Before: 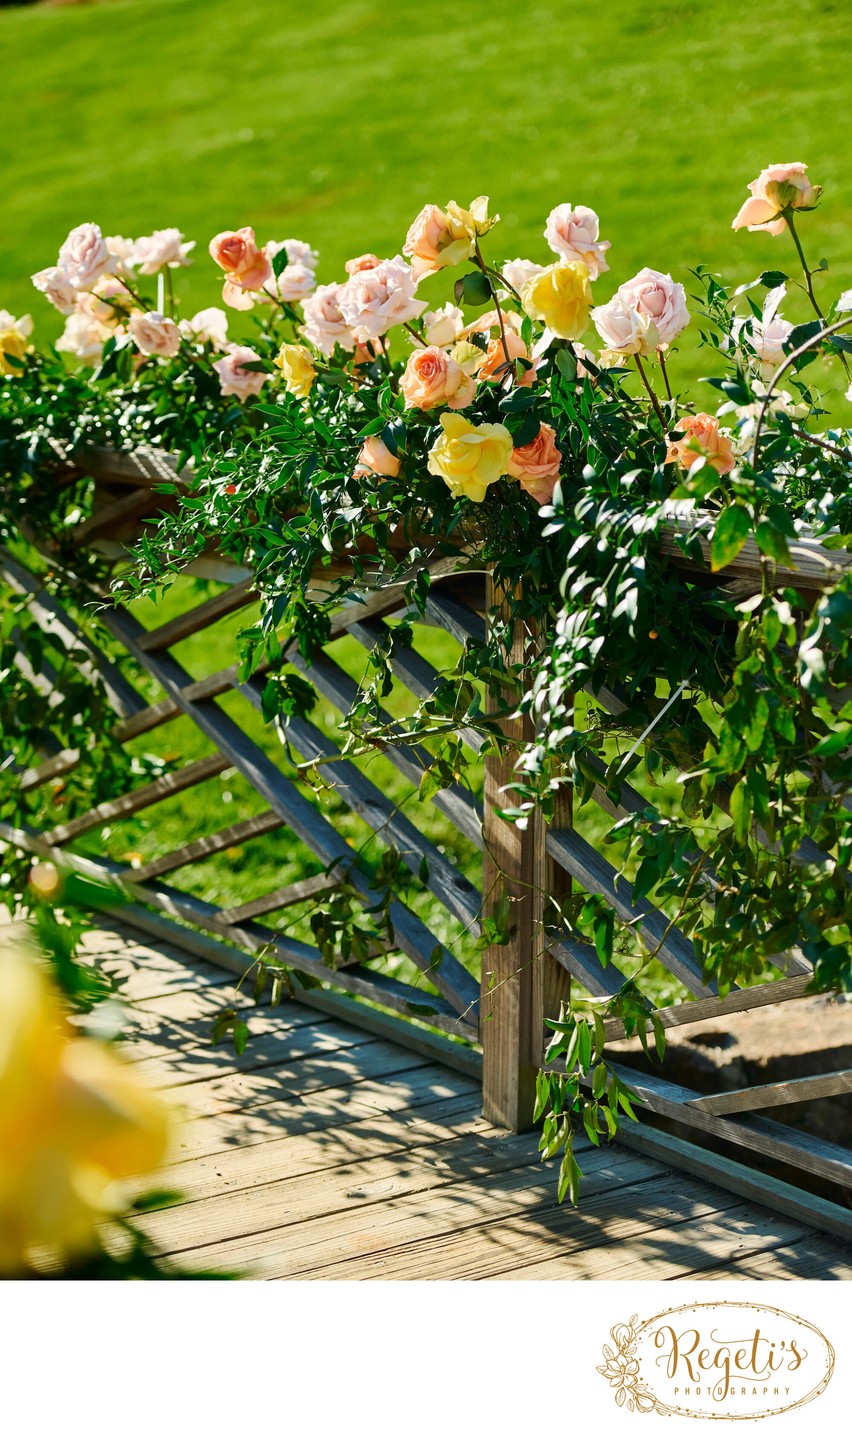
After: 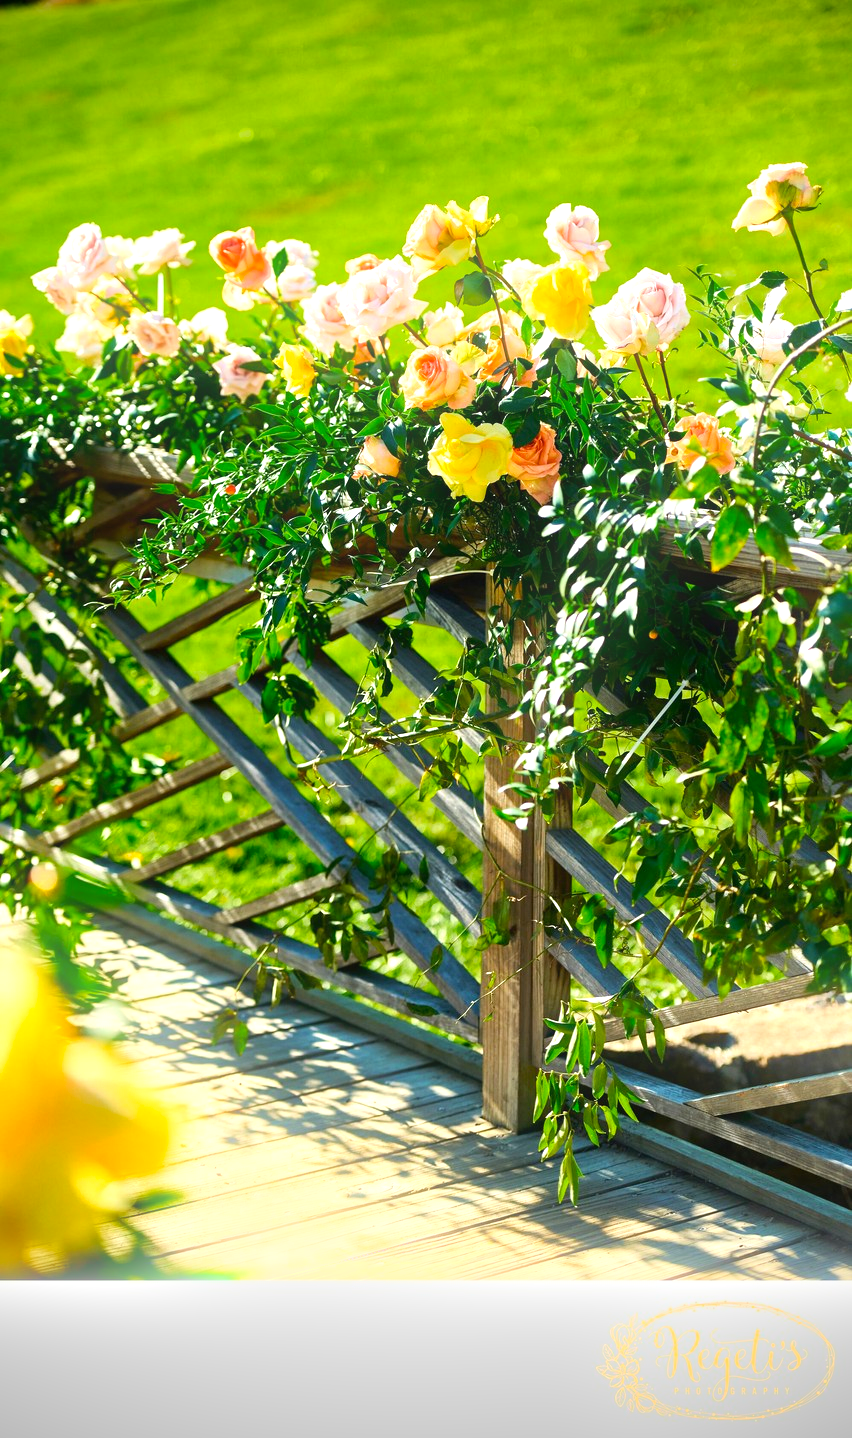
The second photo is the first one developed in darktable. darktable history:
vignetting: fall-off start 97.23%, saturation -0.024, center (-0.033, -0.042), width/height ratio 1.179, unbound false
color balance: output saturation 110%
exposure: exposure 0.722 EV, compensate highlight preservation false
bloom: size 9%, threshold 100%, strength 7%
